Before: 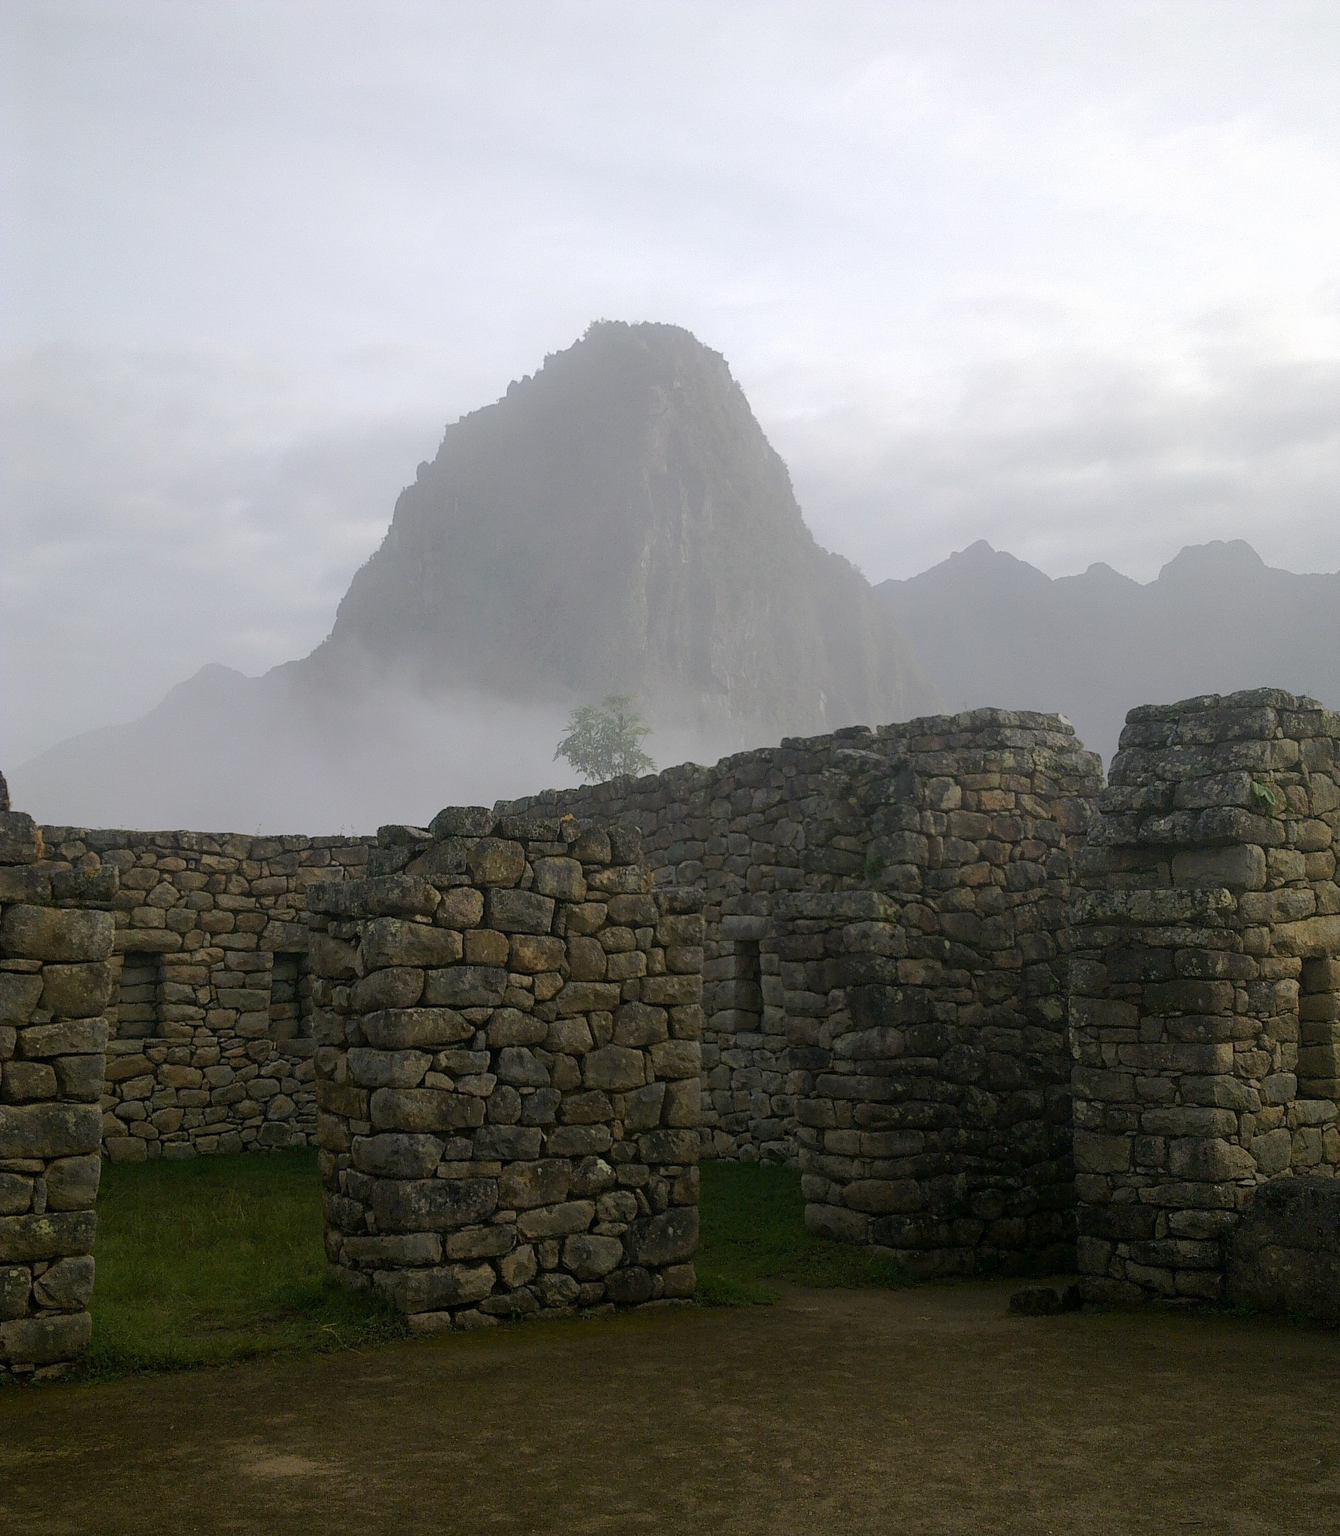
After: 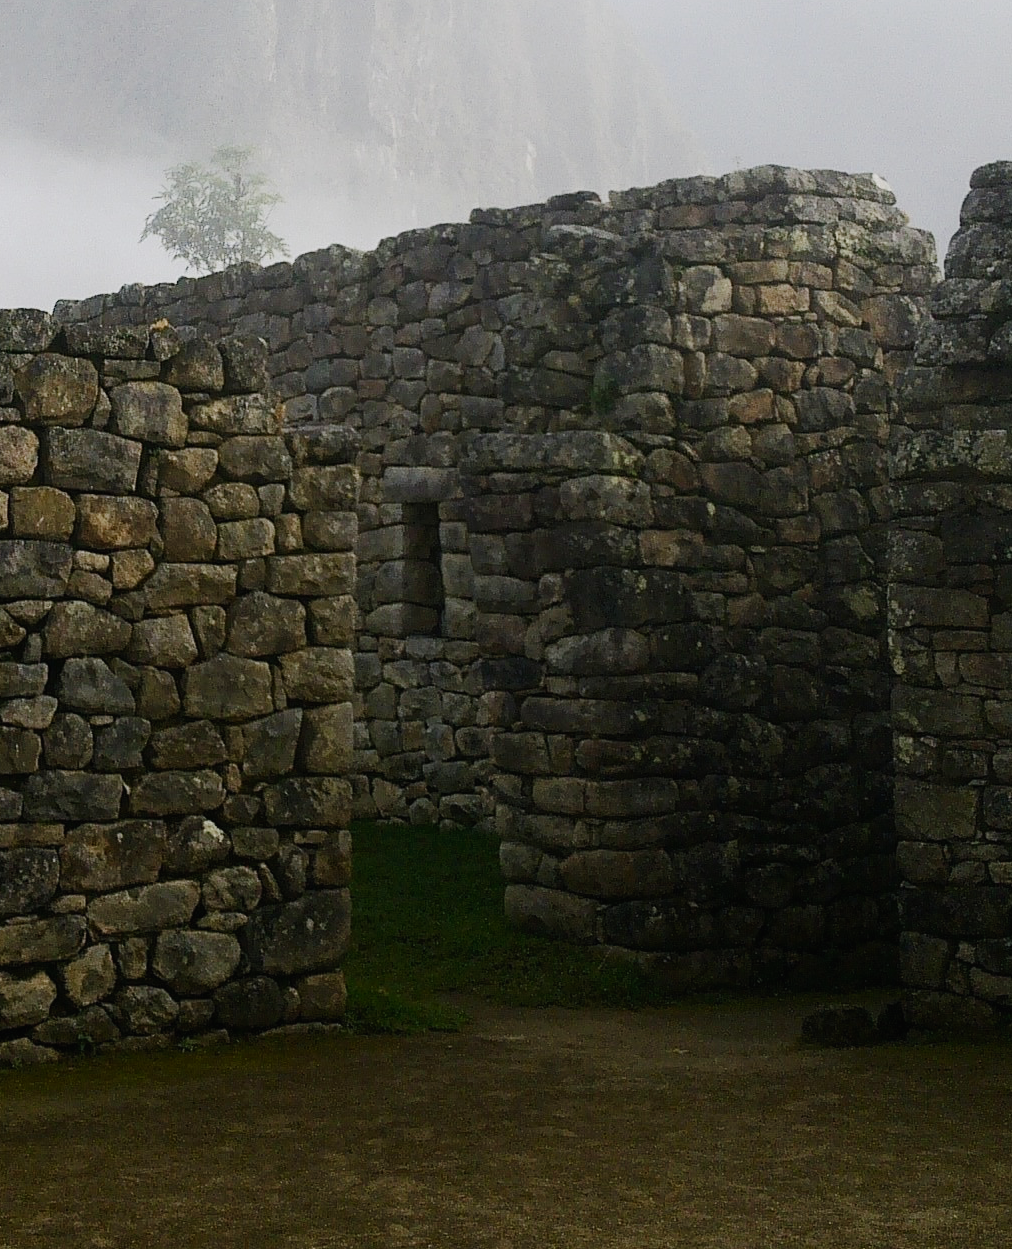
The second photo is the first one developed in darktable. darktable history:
crop: left 34.119%, top 38.683%, right 13.788%, bottom 5.246%
tone curve: curves: ch0 [(0, 0.01) (0.052, 0.045) (0.136, 0.133) (0.29, 0.332) (0.453, 0.531) (0.676, 0.751) (0.89, 0.919) (1, 1)]; ch1 [(0, 0) (0.094, 0.081) (0.285, 0.299) (0.385, 0.403) (0.446, 0.443) (0.495, 0.496) (0.544, 0.552) (0.589, 0.612) (0.722, 0.728) (1, 1)]; ch2 [(0, 0) (0.257, 0.217) (0.43, 0.421) (0.498, 0.507) (0.531, 0.544) (0.56, 0.579) (0.625, 0.642) (1, 1)], preserve colors none
contrast brightness saturation: contrast 0.238, brightness 0.094
